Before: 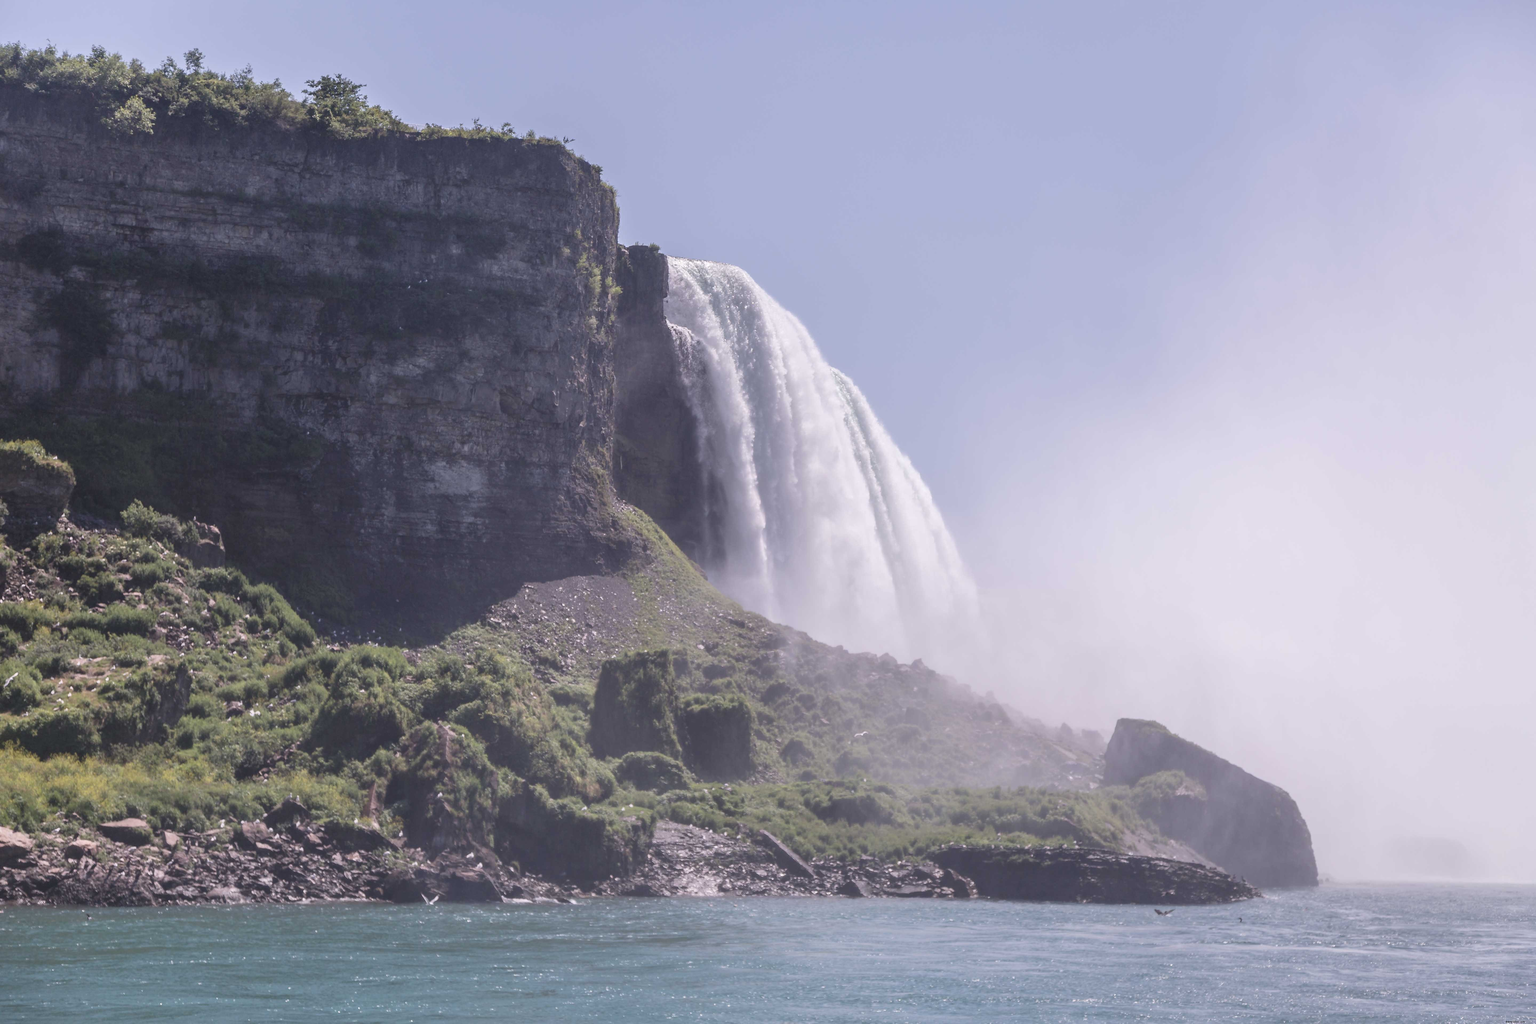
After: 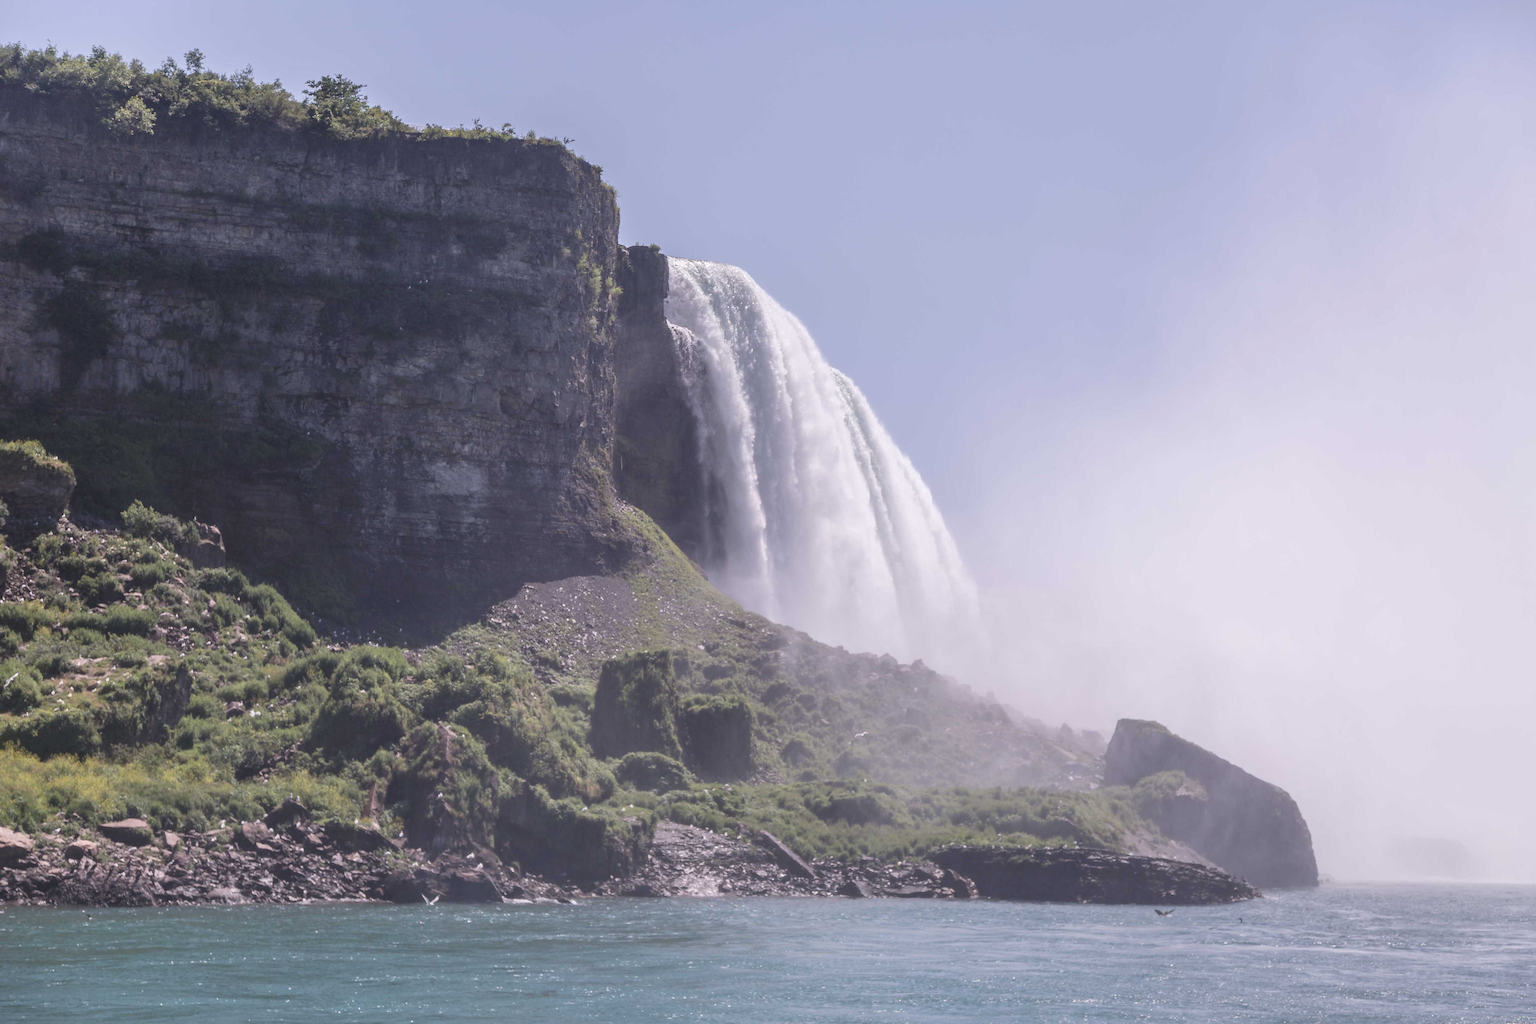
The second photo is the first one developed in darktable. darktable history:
tone equalizer: mask exposure compensation -0.497 EV
